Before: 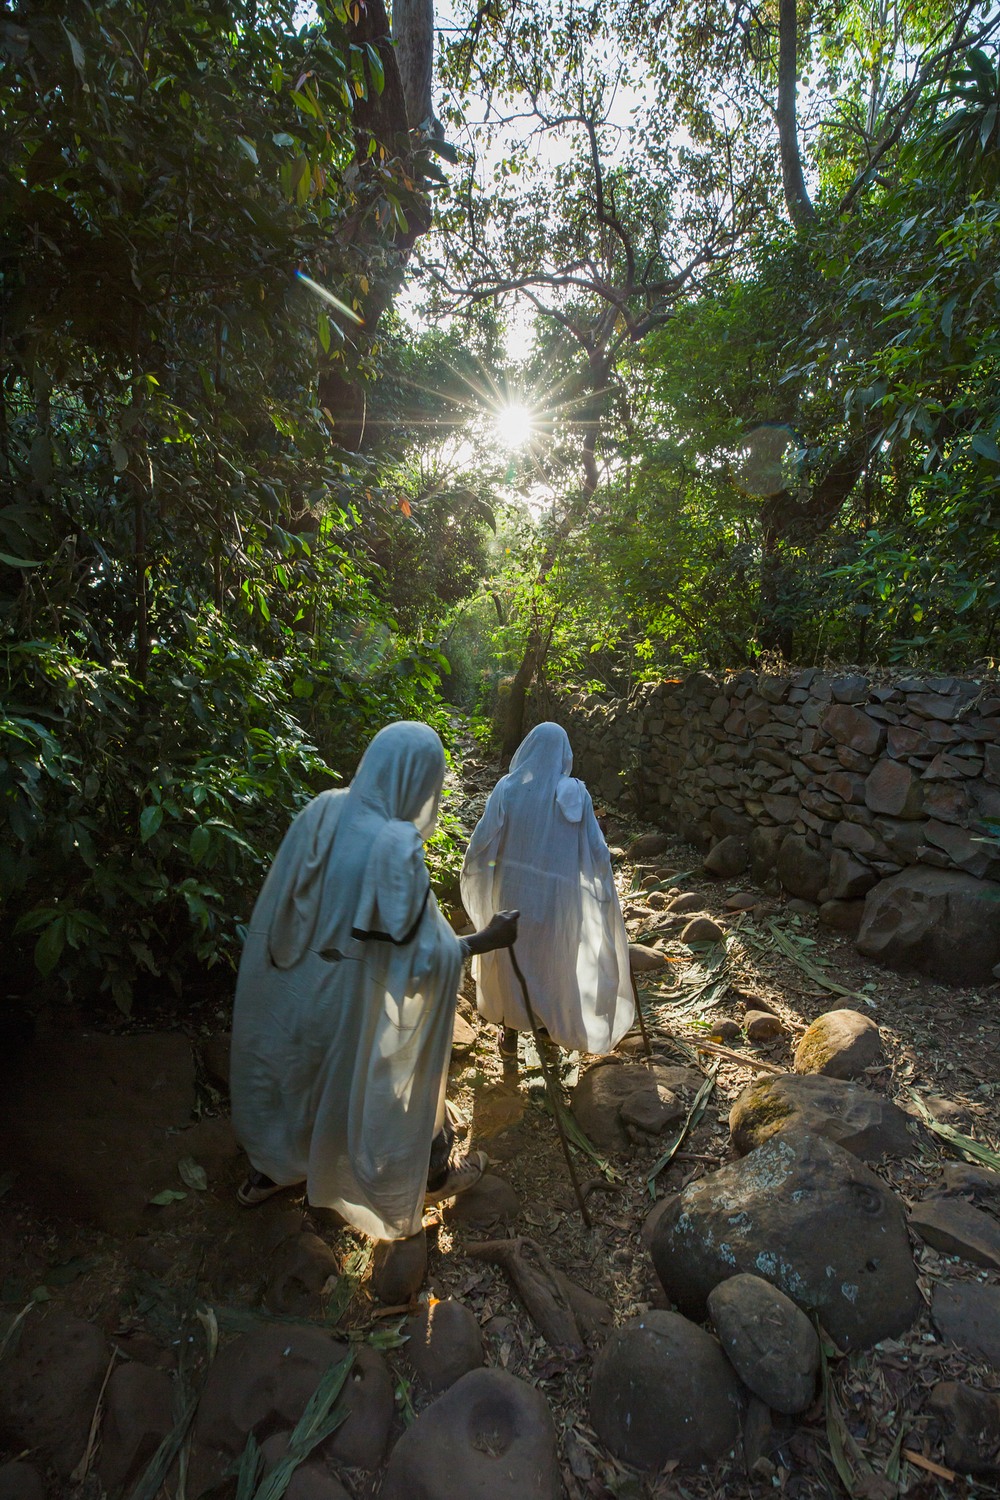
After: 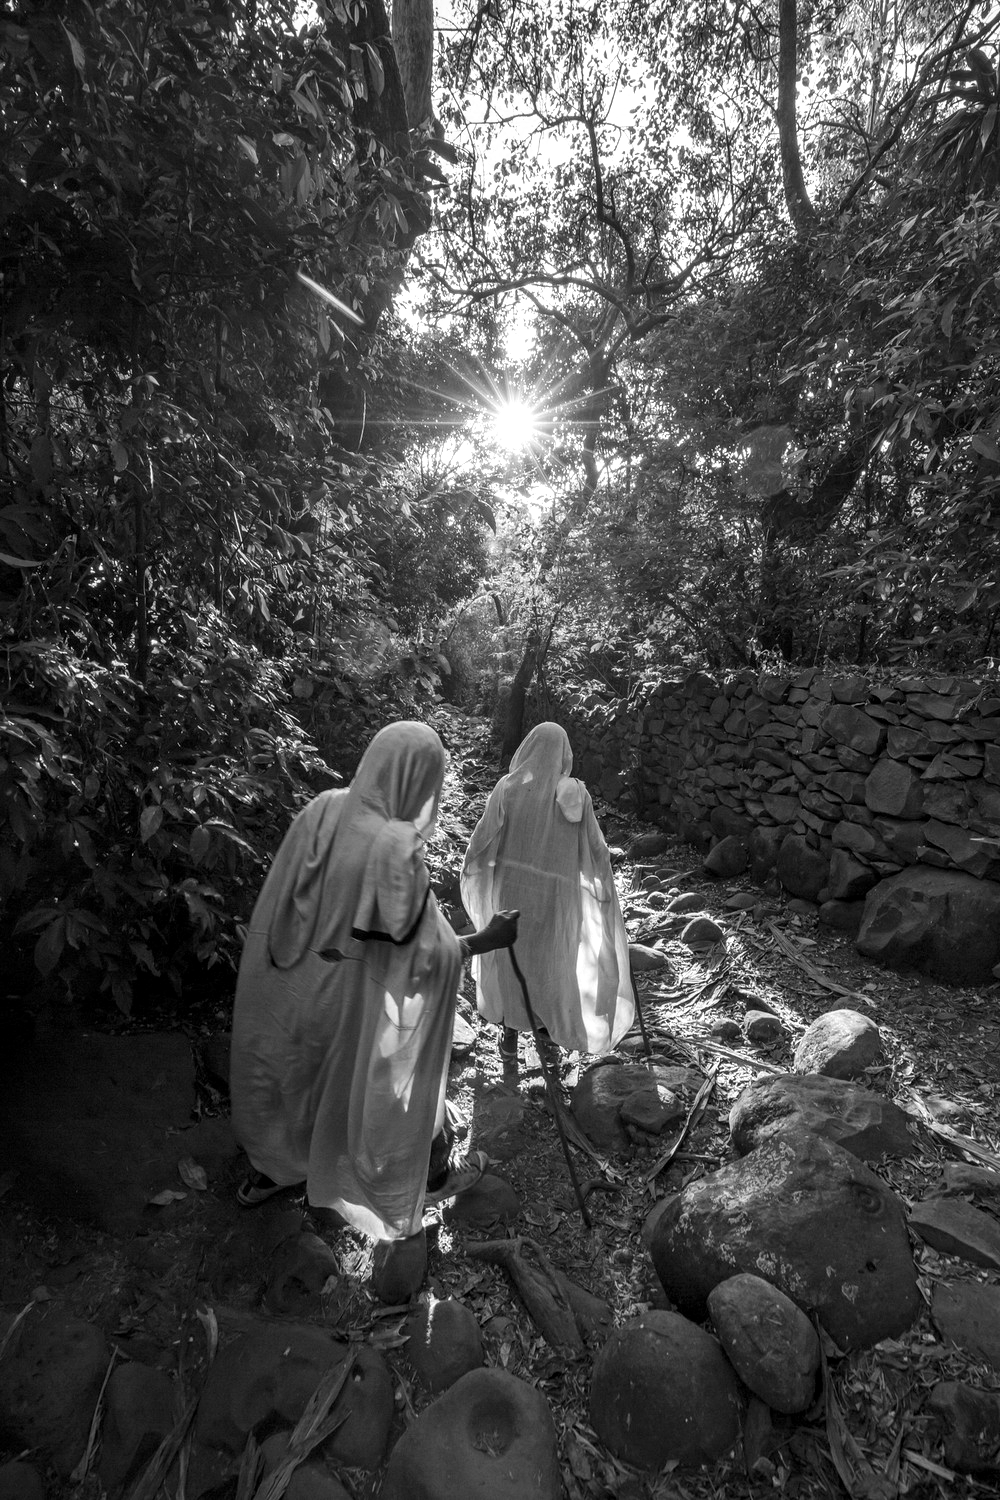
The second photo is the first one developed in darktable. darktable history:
shadows and highlights: radius 125.46, shadows 21.19, highlights -21.19, low approximation 0.01
tone equalizer: -8 EV -0.417 EV, -7 EV -0.389 EV, -6 EV -0.333 EV, -5 EV -0.222 EV, -3 EV 0.222 EV, -2 EV 0.333 EV, -1 EV 0.389 EV, +0 EV 0.417 EV, edges refinement/feathering 500, mask exposure compensation -1.57 EV, preserve details no
color zones: curves: ch0 [(0.004, 0.588) (0.116, 0.636) (0.259, 0.476) (0.423, 0.464) (0.75, 0.5)]; ch1 [(0, 0) (0.143, 0) (0.286, 0) (0.429, 0) (0.571, 0) (0.714, 0) (0.857, 0)]
color balance: contrast -0.5%
local contrast: on, module defaults
